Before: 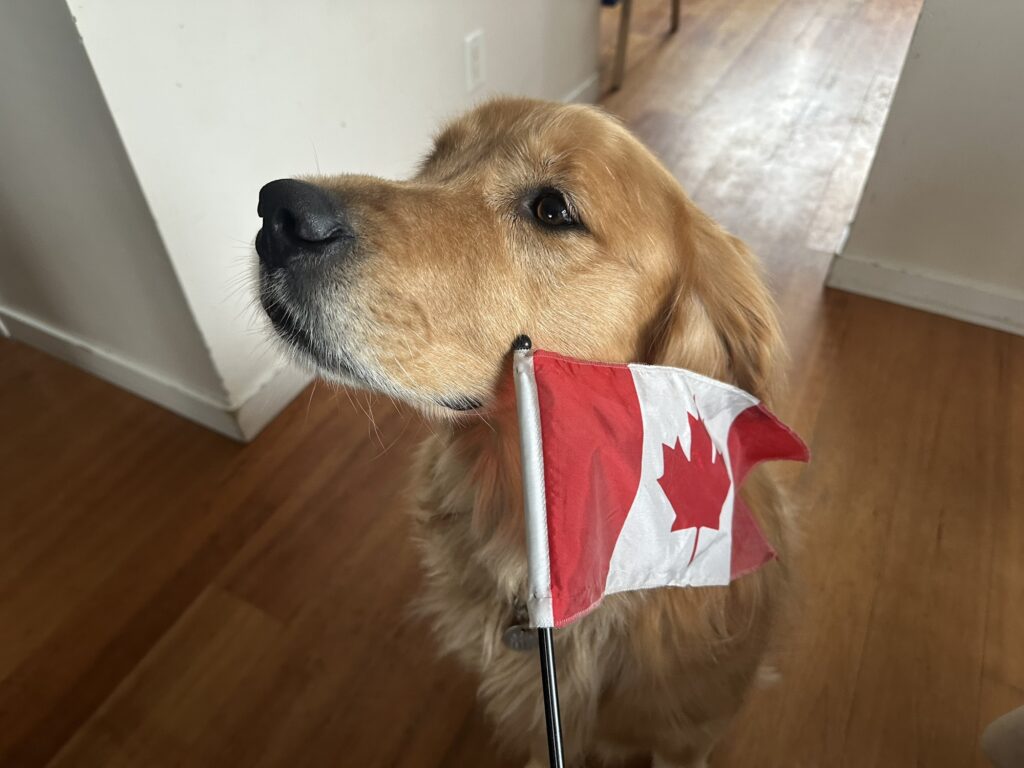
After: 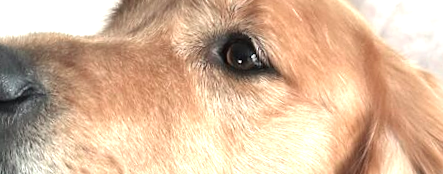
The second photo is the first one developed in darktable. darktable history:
exposure: exposure 1 EV, compensate highlight preservation false
crop: left 28.64%, top 16.832%, right 26.637%, bottom 58.055%
rotate and perspective: rotation -3.52°, crop left 0.036, crop right 0.964, crop top 0.081, crop bottom 0.919
color contrast: blue-yellow contrast 0.7
